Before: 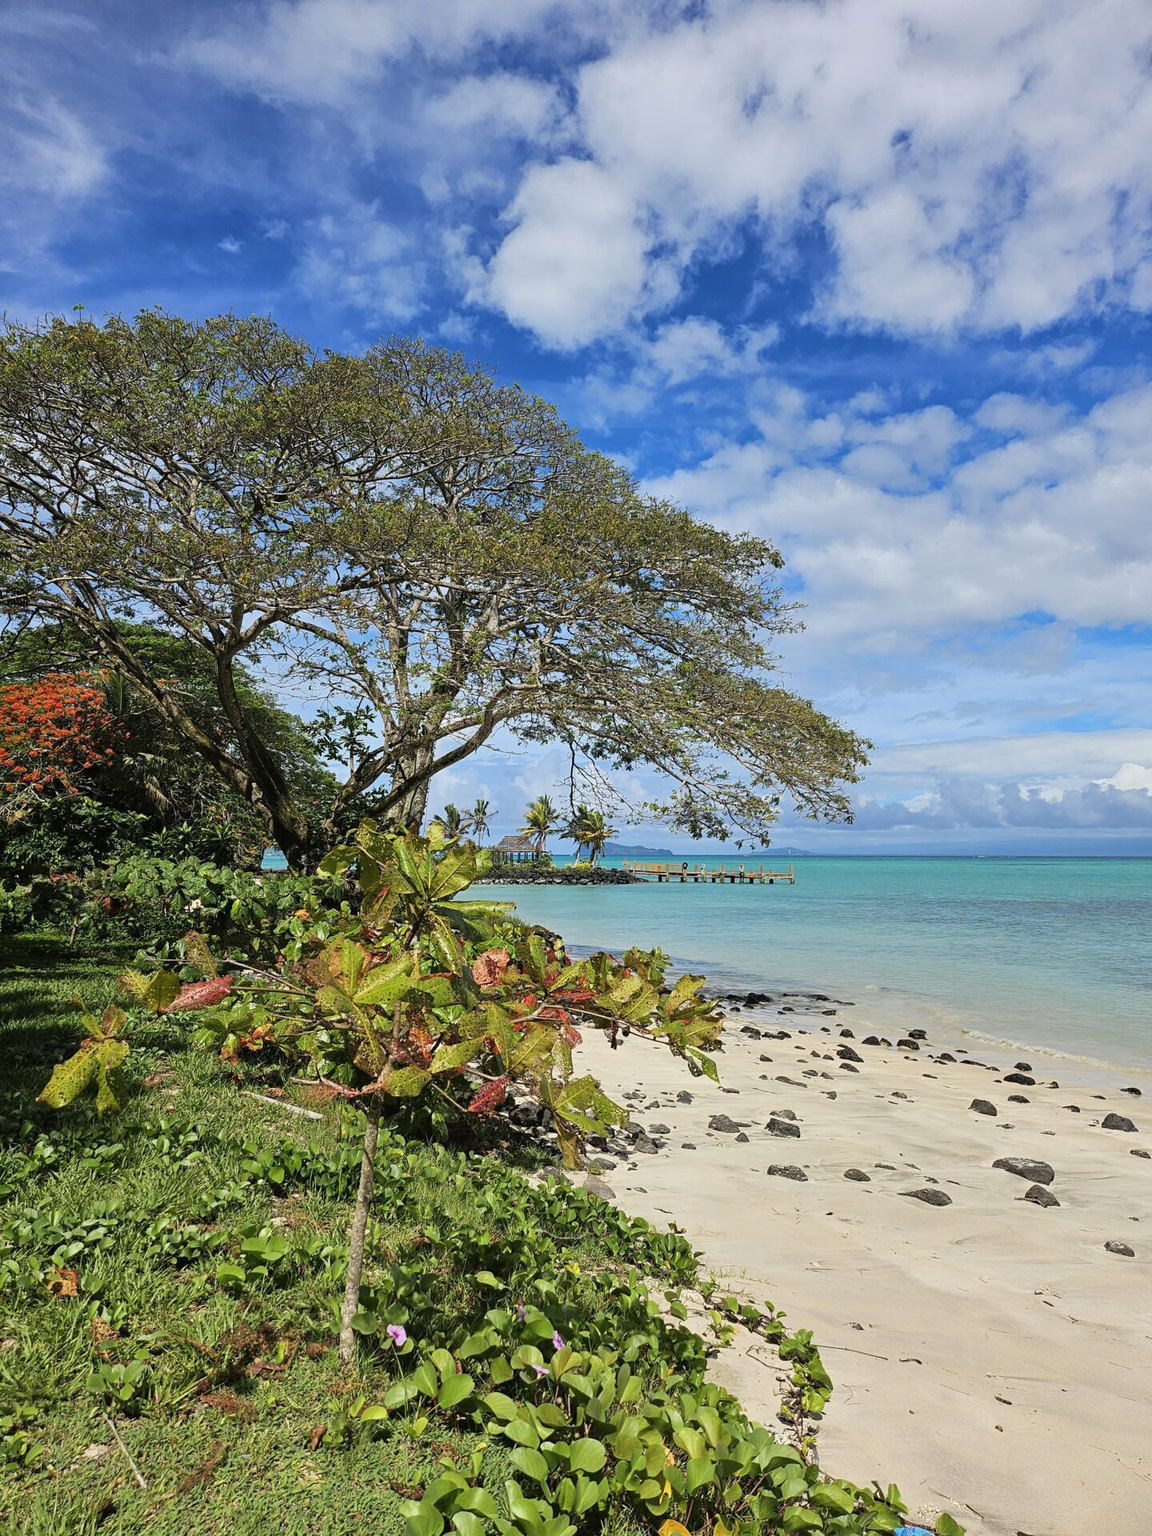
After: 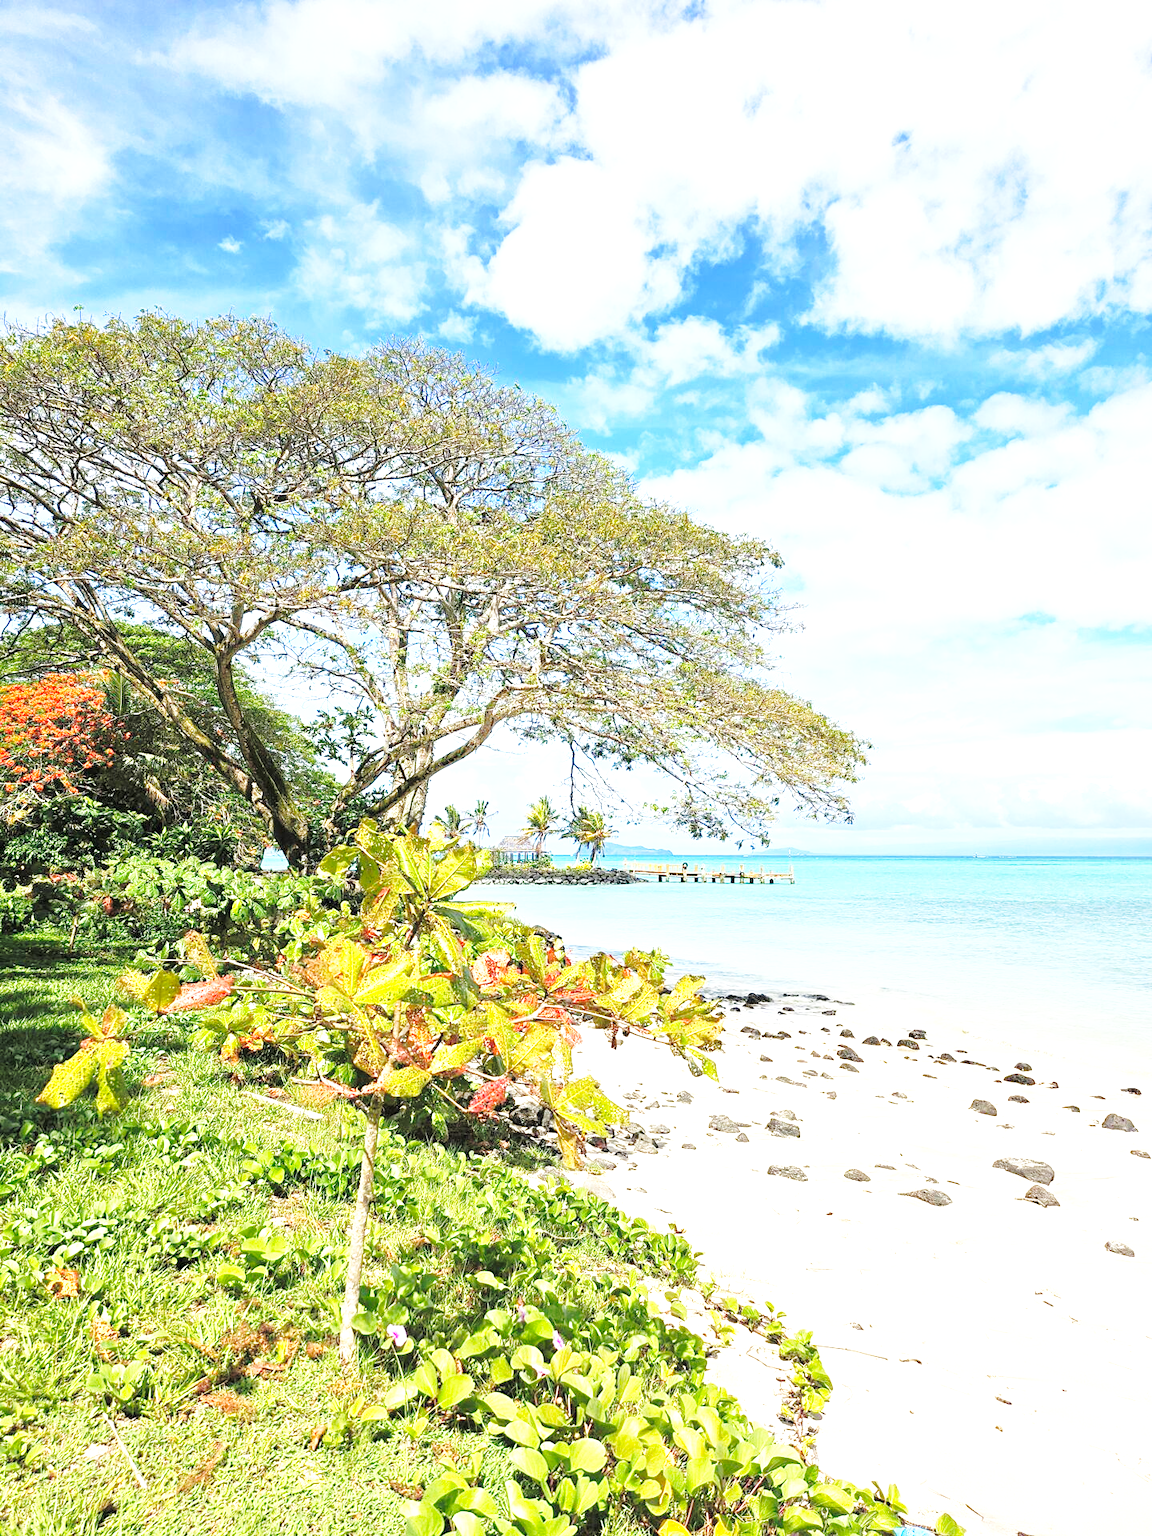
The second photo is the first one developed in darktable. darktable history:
tone curve: curves: ch0 [(0, 0) (0.004, 0.008) (0.077, 0.156) (0.169, 0.29) (0.774, 0.774) (1, 1)], color space Lab, independent channels, preserve colors none
exposure: black level correction 0.001, exposure 1.399 EV, compensate exposure bias true, compensate highlight preservation false
base curve: curves: ch0 [(0, 0) (0.028, 0.03) (0.121, 0.232) (0.46, 0.748) (0.859, 0.968) (1, 1)], preserve colors none
